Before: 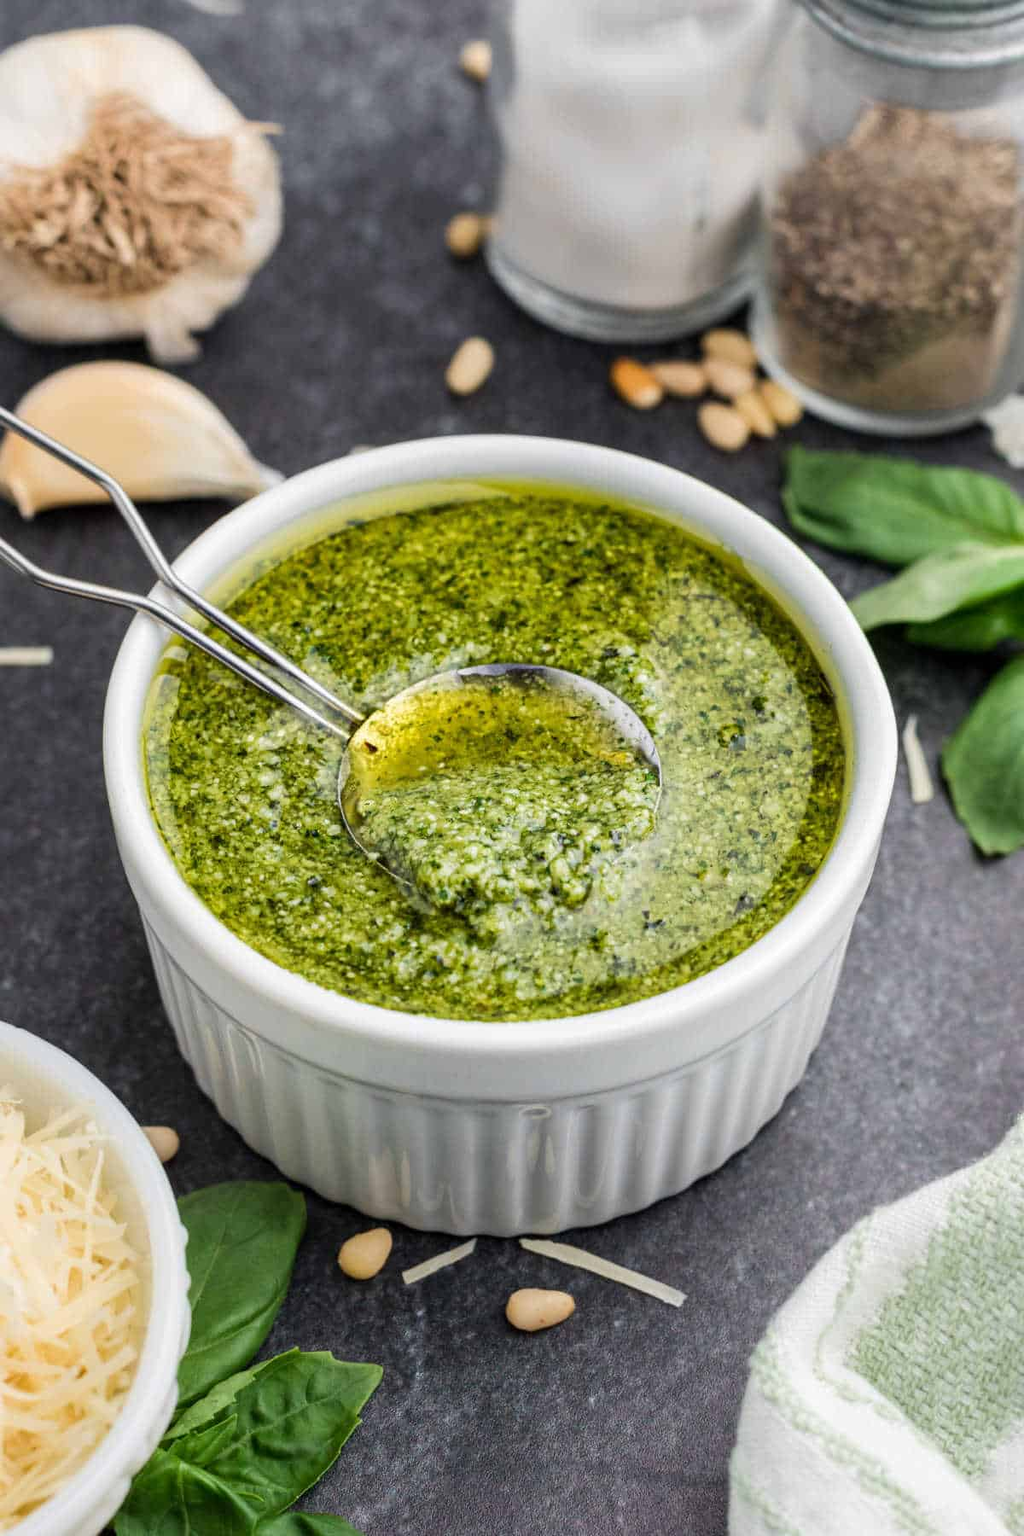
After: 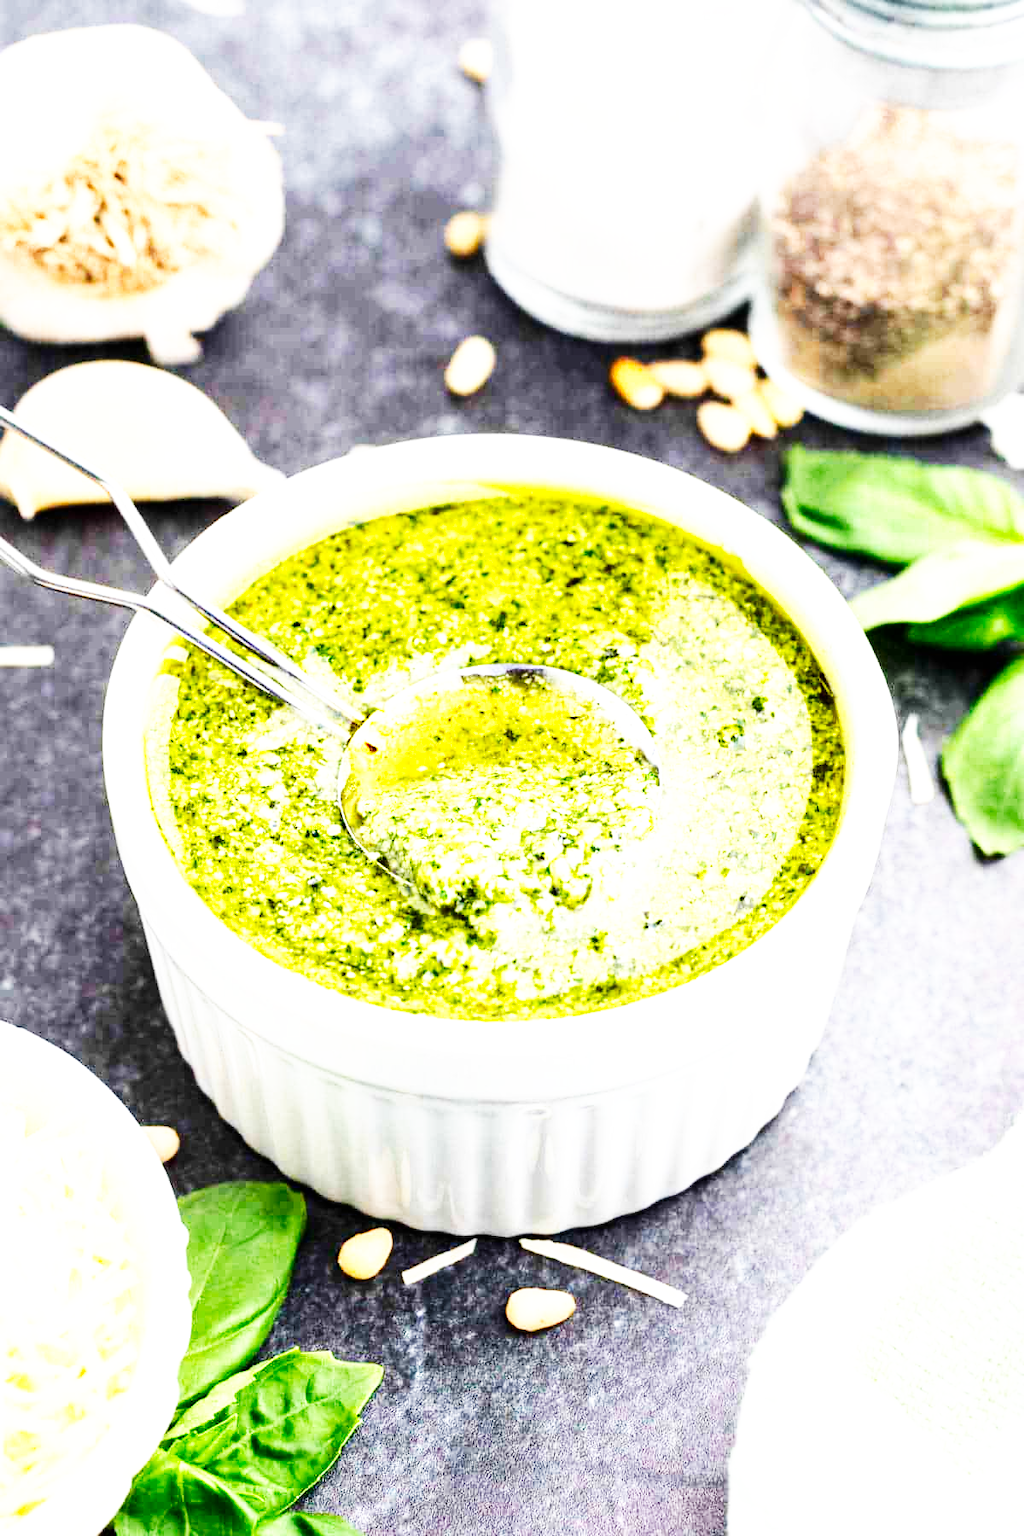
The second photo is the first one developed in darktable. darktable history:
contrast brightness saturation: contrast 0.13, brightness -0.05, saturation 0.16
base curve: curves: ch0 [(0, 0) (0.007, 0.004) (0.027, 0.03) (0.046, 0.07) (0.207, 0.54) (0.442, 0.872) (0.673, 0.972) (1, 1)], preserve colors none
exposure: black level correction 0, exposure 1.1 EV, compensate exposure bias true, compensate highlight preservation false
